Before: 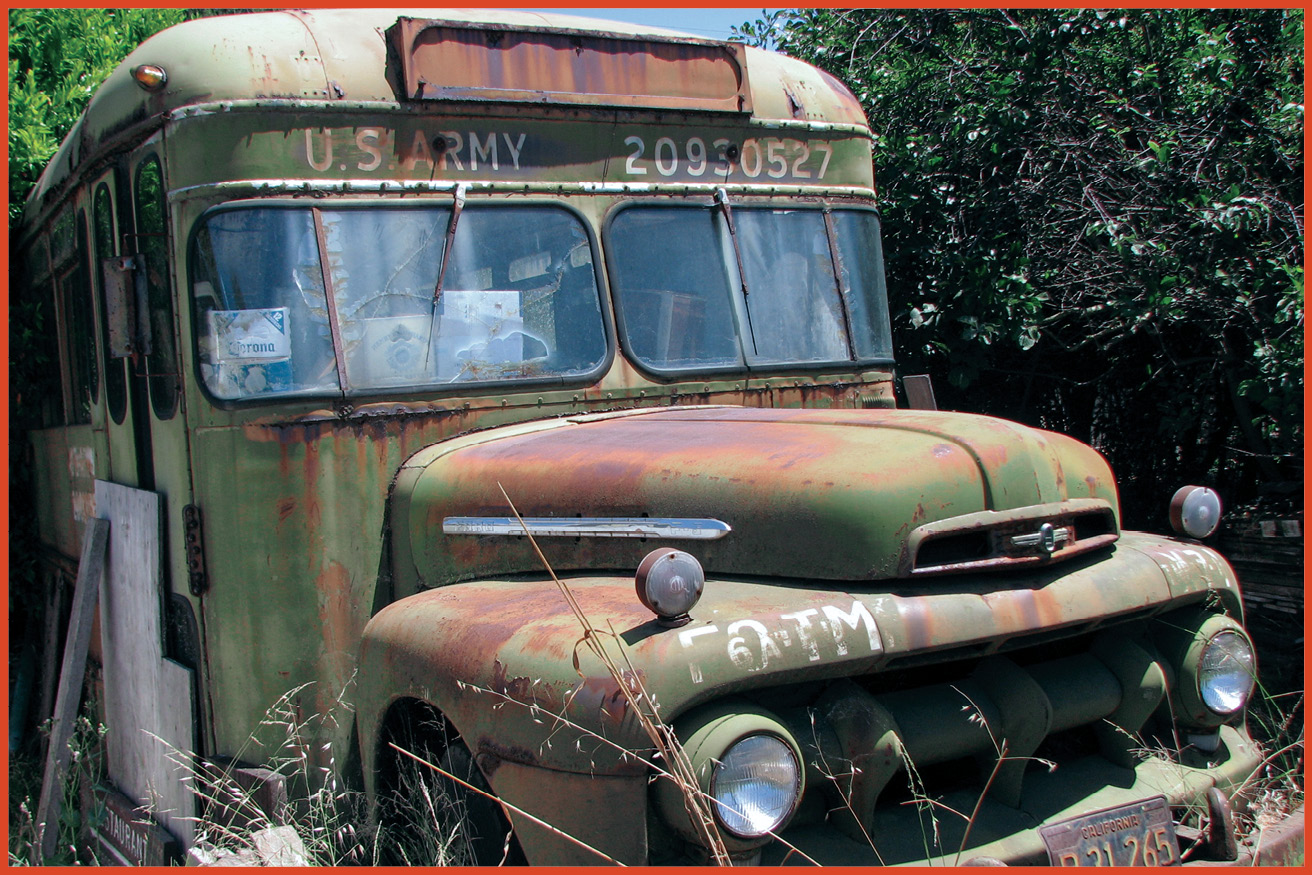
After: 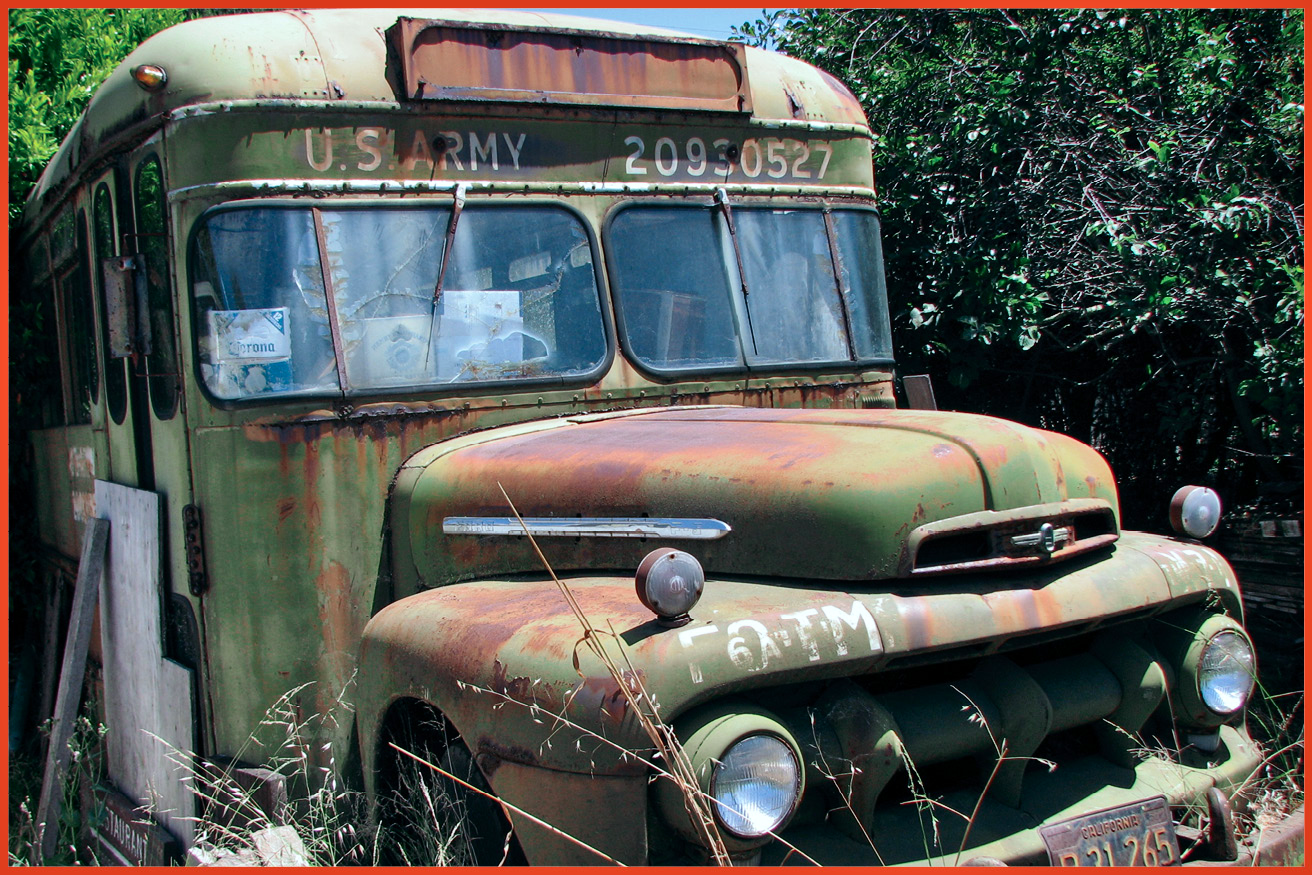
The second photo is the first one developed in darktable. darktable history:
shadows and highlights: shadows 60, soften with gaussian
white balance: red 0.978, blue 0.999
contrast brightness saturation: contrast 0.15, brightness -0.01, saturation 0.1
